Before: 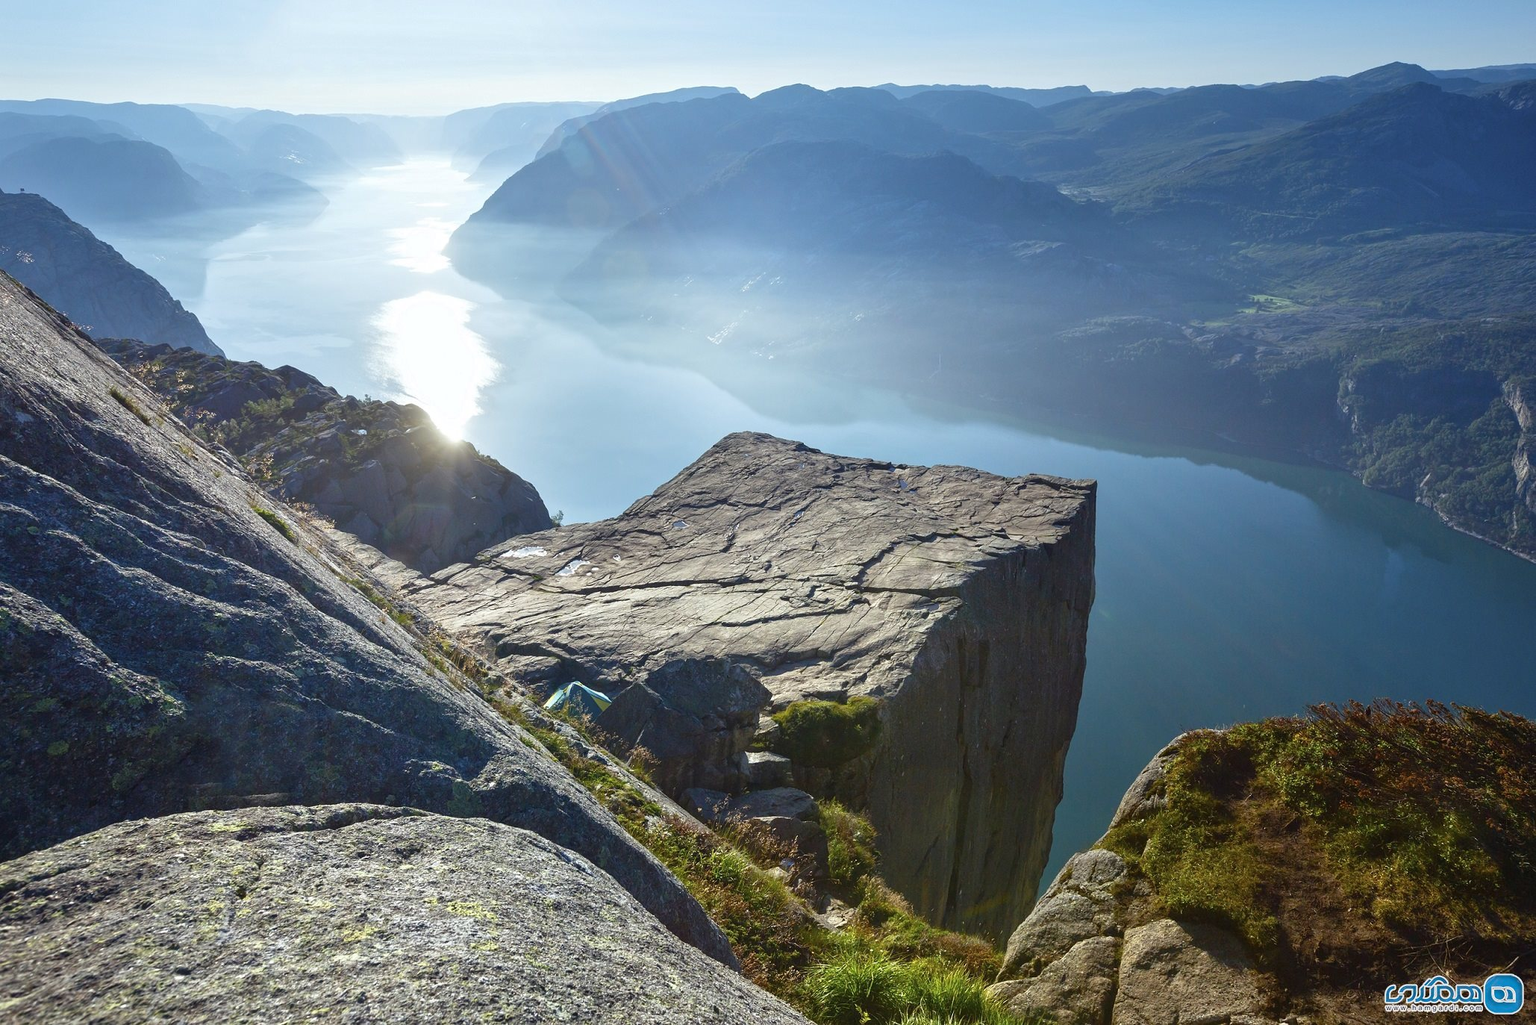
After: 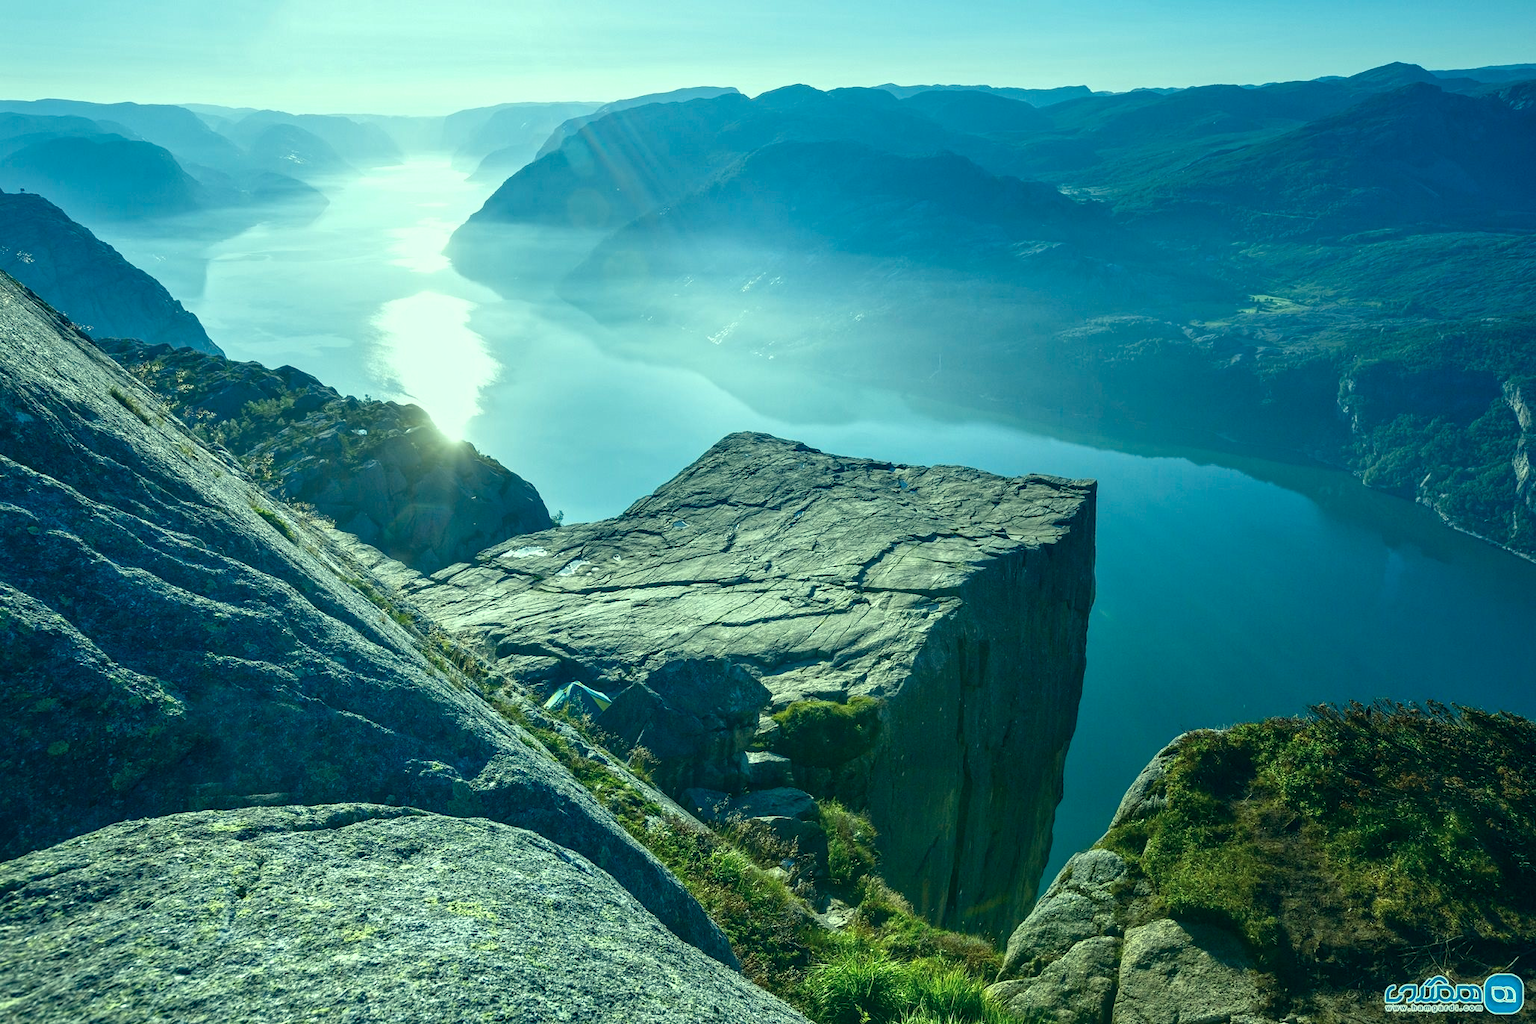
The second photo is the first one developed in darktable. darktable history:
local contrast: detail 130%
color correction: highlights a* -19.64, highlights b* 9.8, shadows a* -20.12, shadows b* -10.68
